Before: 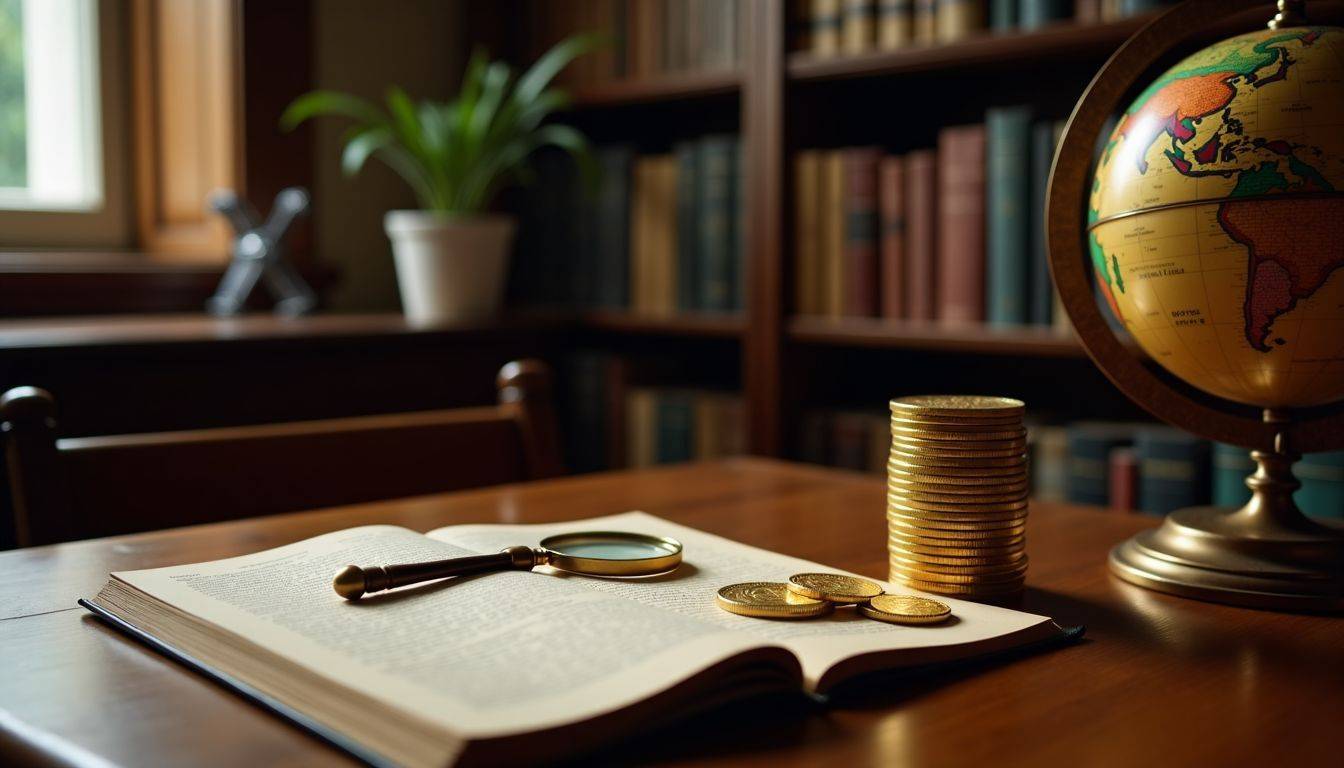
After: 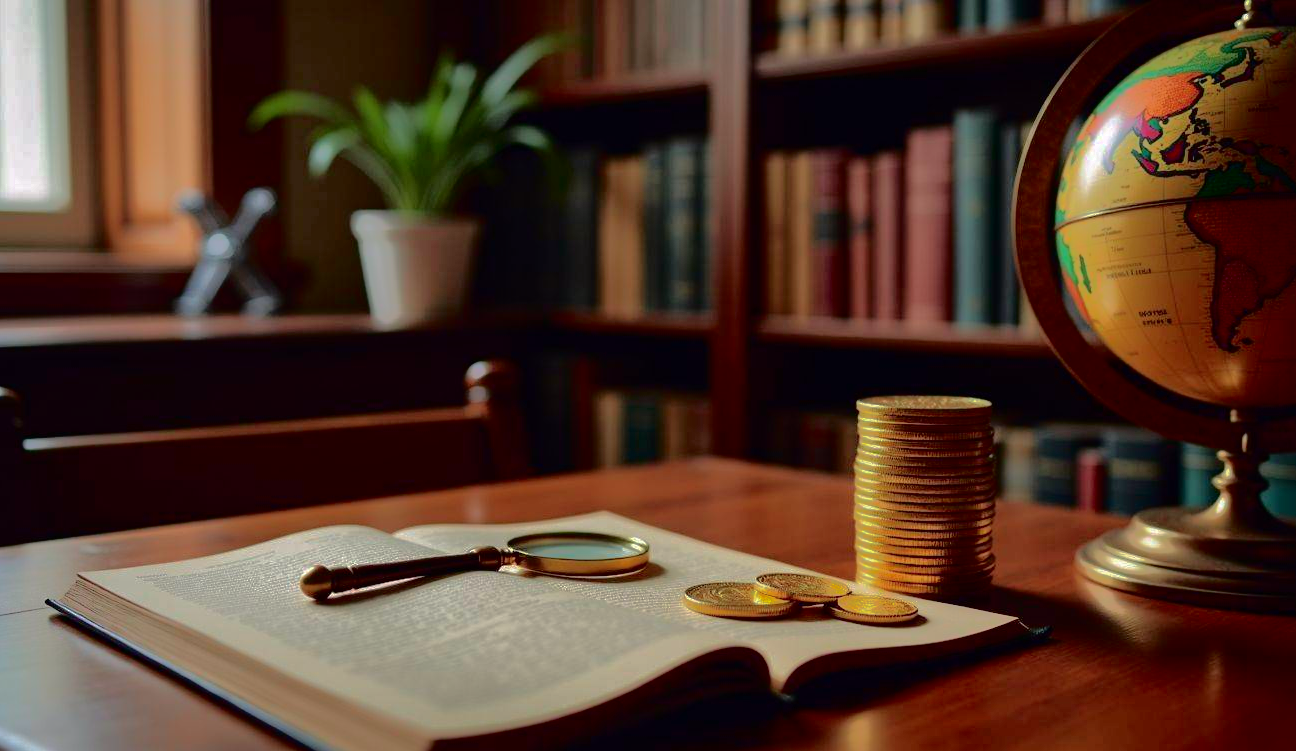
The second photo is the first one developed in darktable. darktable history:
crop and rotate: left 2.499%, right 1.031%, bottom 2.153%
tone equalizer: mask exposure compensation -0.504 EV
shadows and highlights: shadows 38.94, highlights -75.59
tone curve: curves: ch0 [(0, 0) (0.126, 0.061) (0.362, 0.382) (0.498, 0.498) (0.706, 0.712) (1, 1)]; ch1 [(0, 0) (0.5, 0.505) (0.55, 0.578) (1, 1)]; ch2 [(0, 0) (0.44, 0.424) (0.489, 0.483) (0.537, 0.538) (1, 1)], color space Lab, independent channels, preserve colors none
